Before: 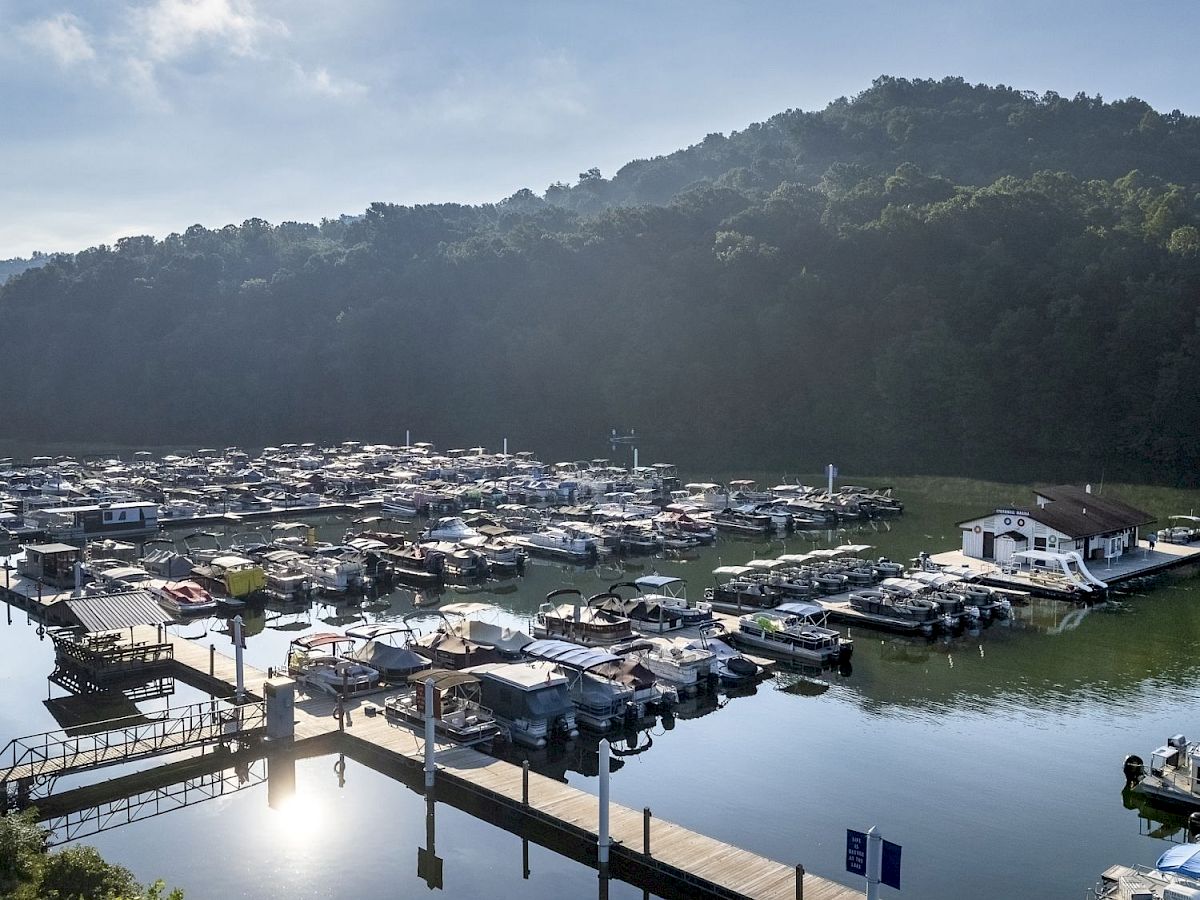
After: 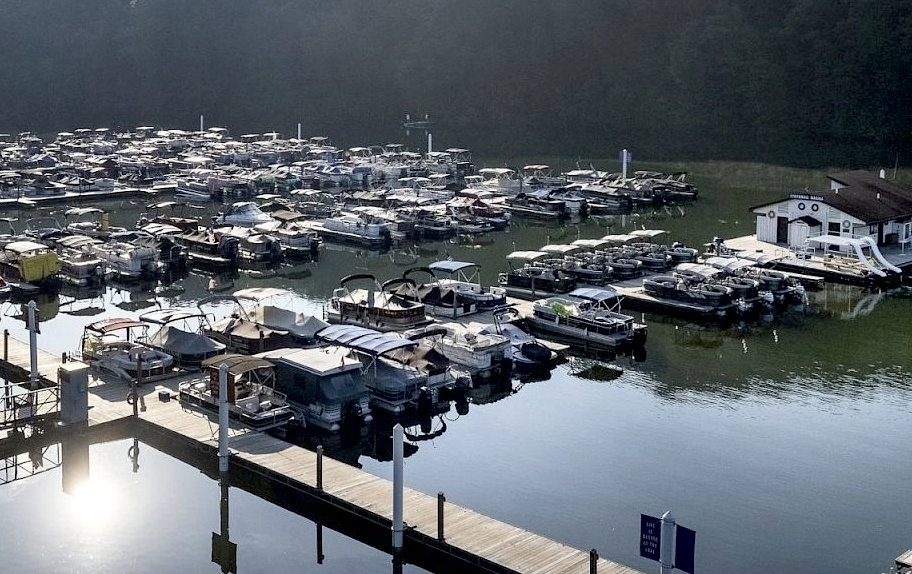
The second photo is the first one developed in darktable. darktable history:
crop and rotate: left 17.212%, top 35.105%, right 6.713%, bottom 1.016%
exposure: black level correction 0.012, compensate exposure bias true, compensate highlight preservation false
contrast brightness saturation: contrast 0.063, brightness -0.013, saturation -0.217
